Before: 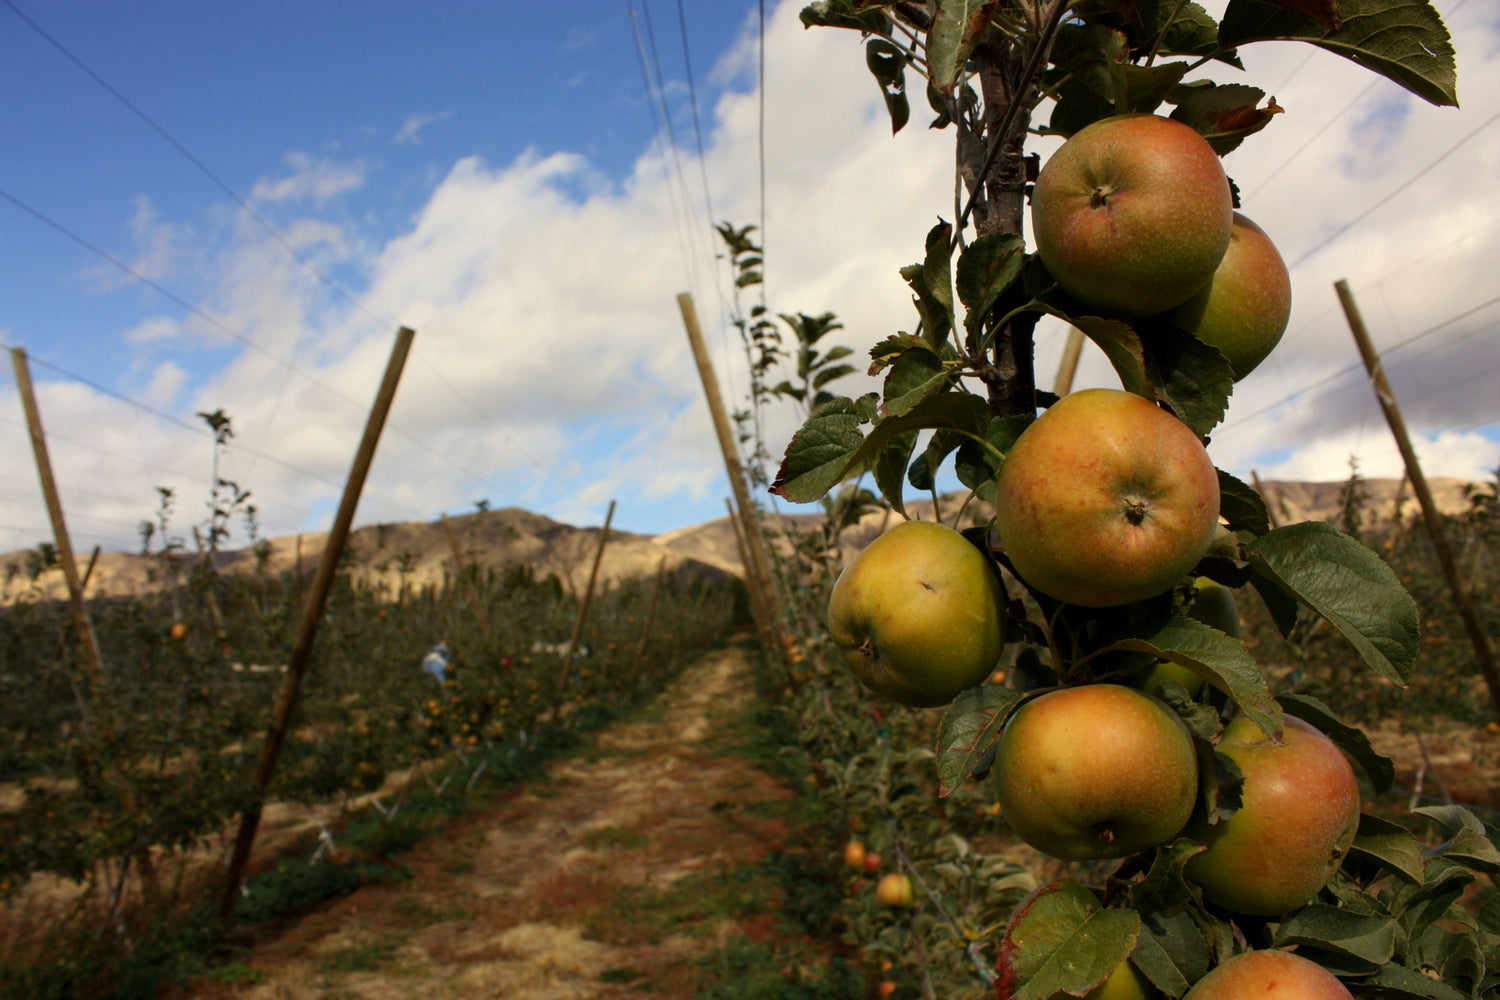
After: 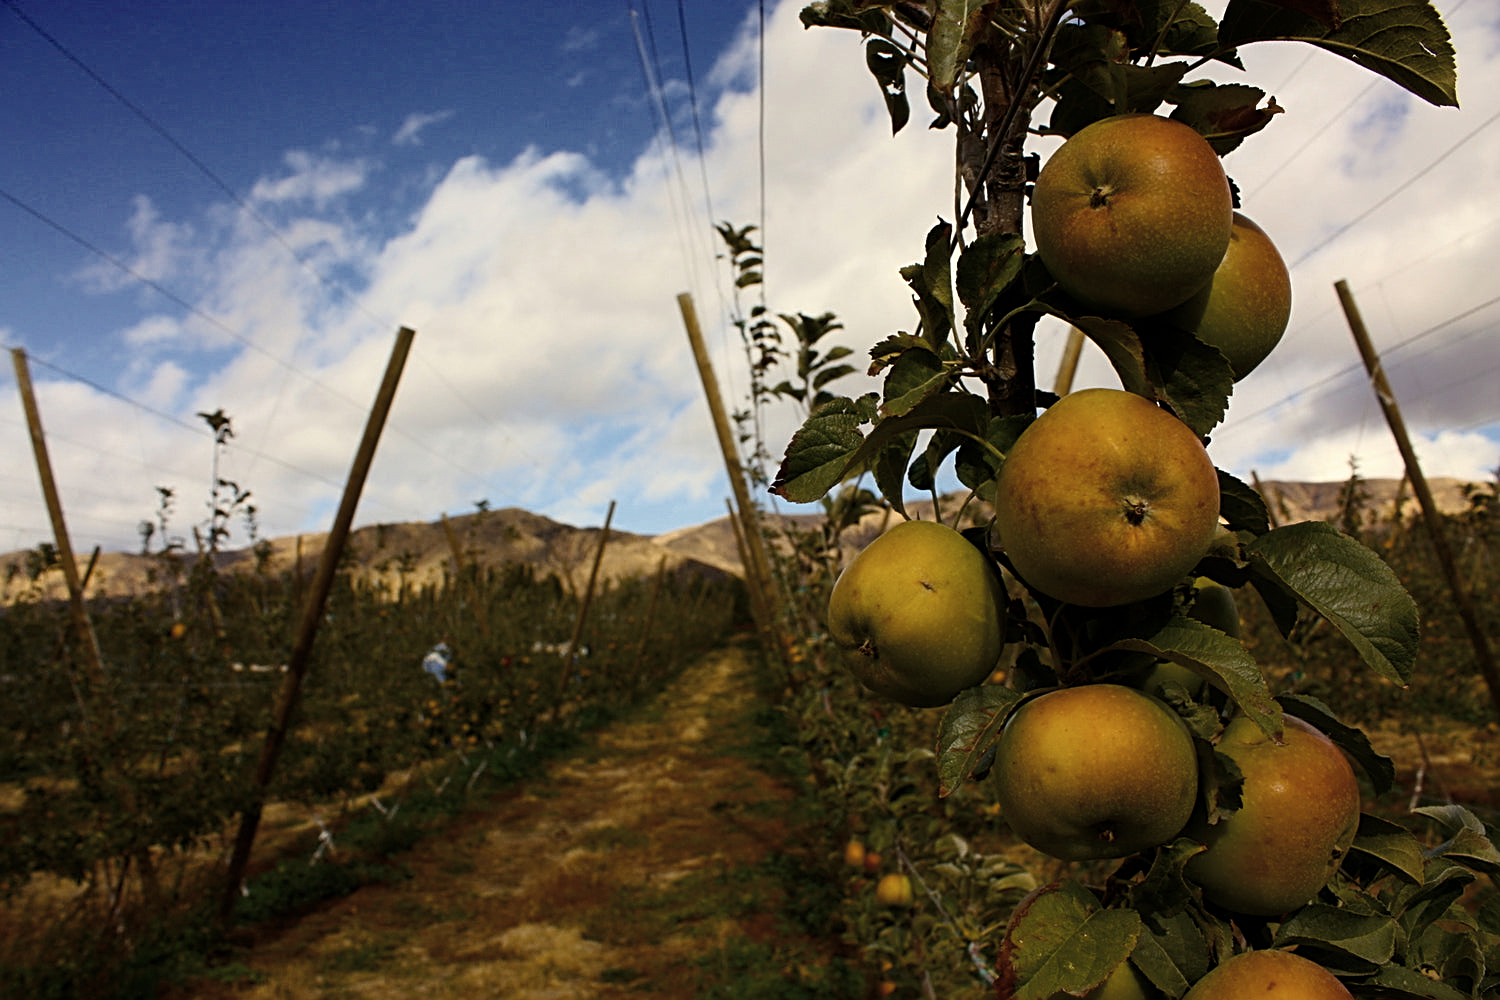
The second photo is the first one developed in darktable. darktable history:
contrast brightness saturation: contrast 0.095, saturation -0.352
sharpen: radius 2.563, amount 0.643
color balance rgb: power › chroma 0.328%, power › hue 23.73°, perceptual saturation grading › global saturation 31.294%, global vibrance 1.06%, saturation formula JzAzBz (2021)
